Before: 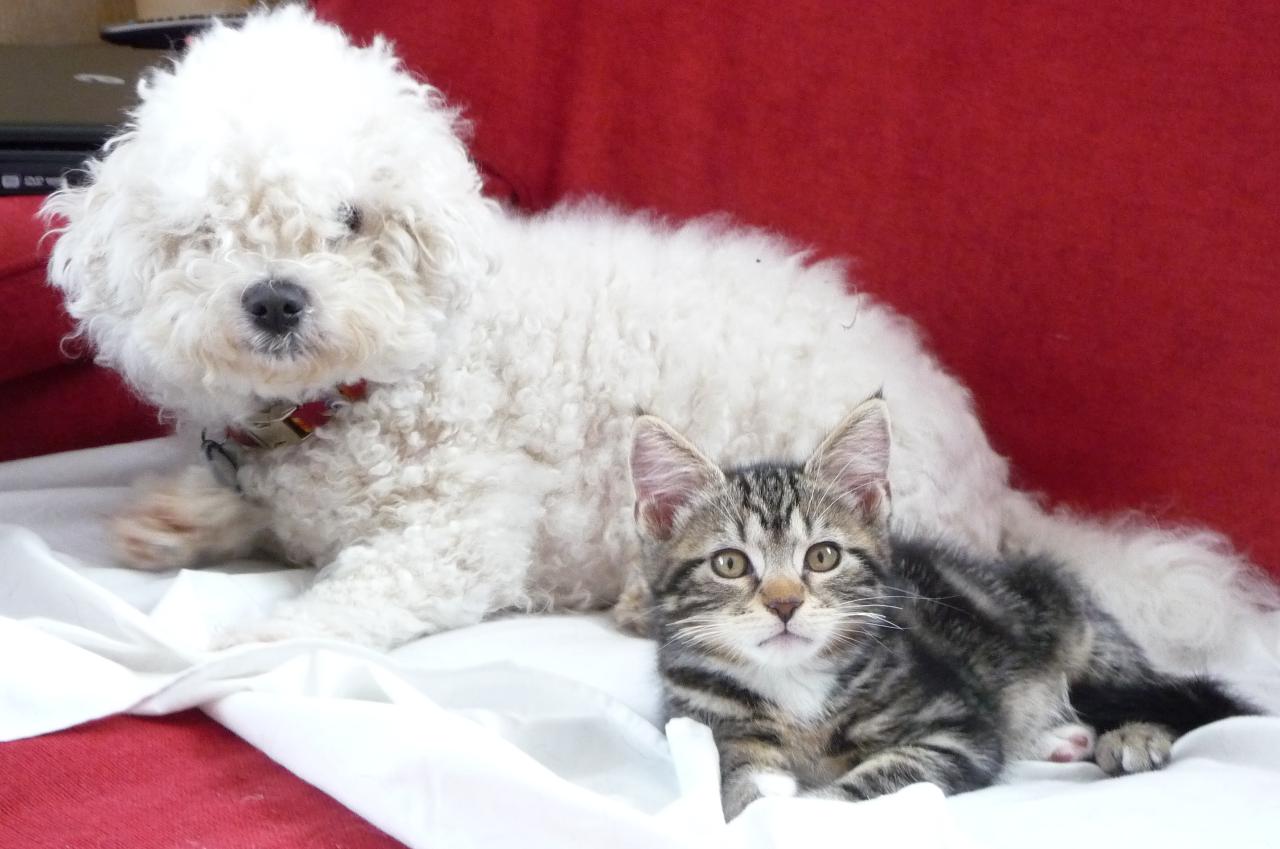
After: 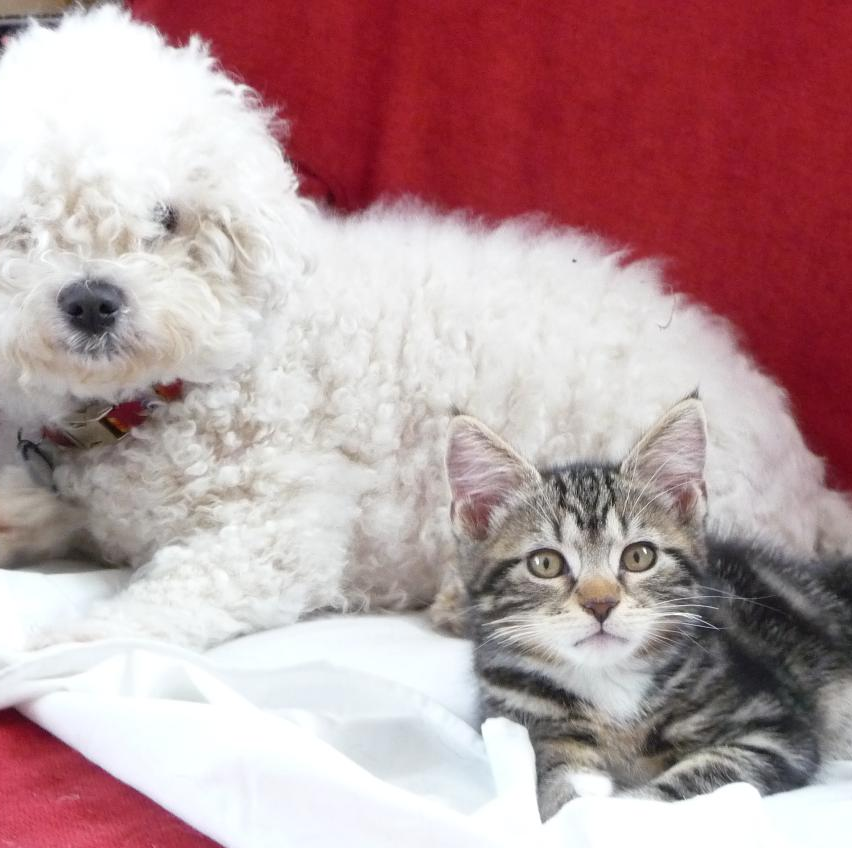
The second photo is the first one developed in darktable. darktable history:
crop and rotate: left 14.388%, right 18.992%
